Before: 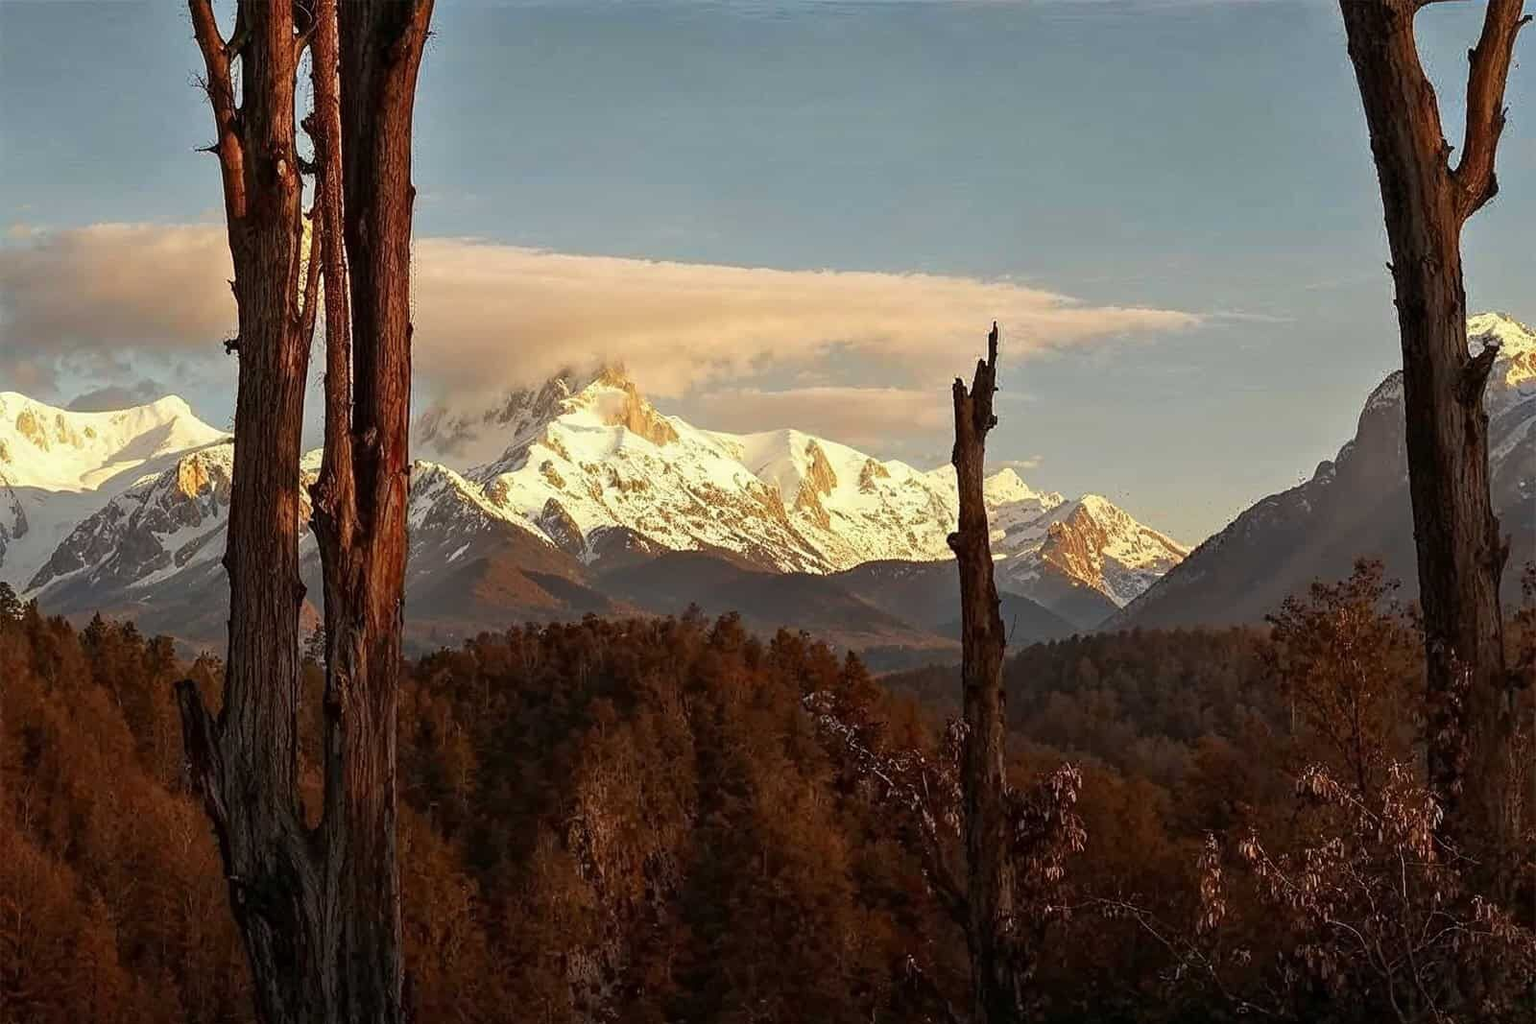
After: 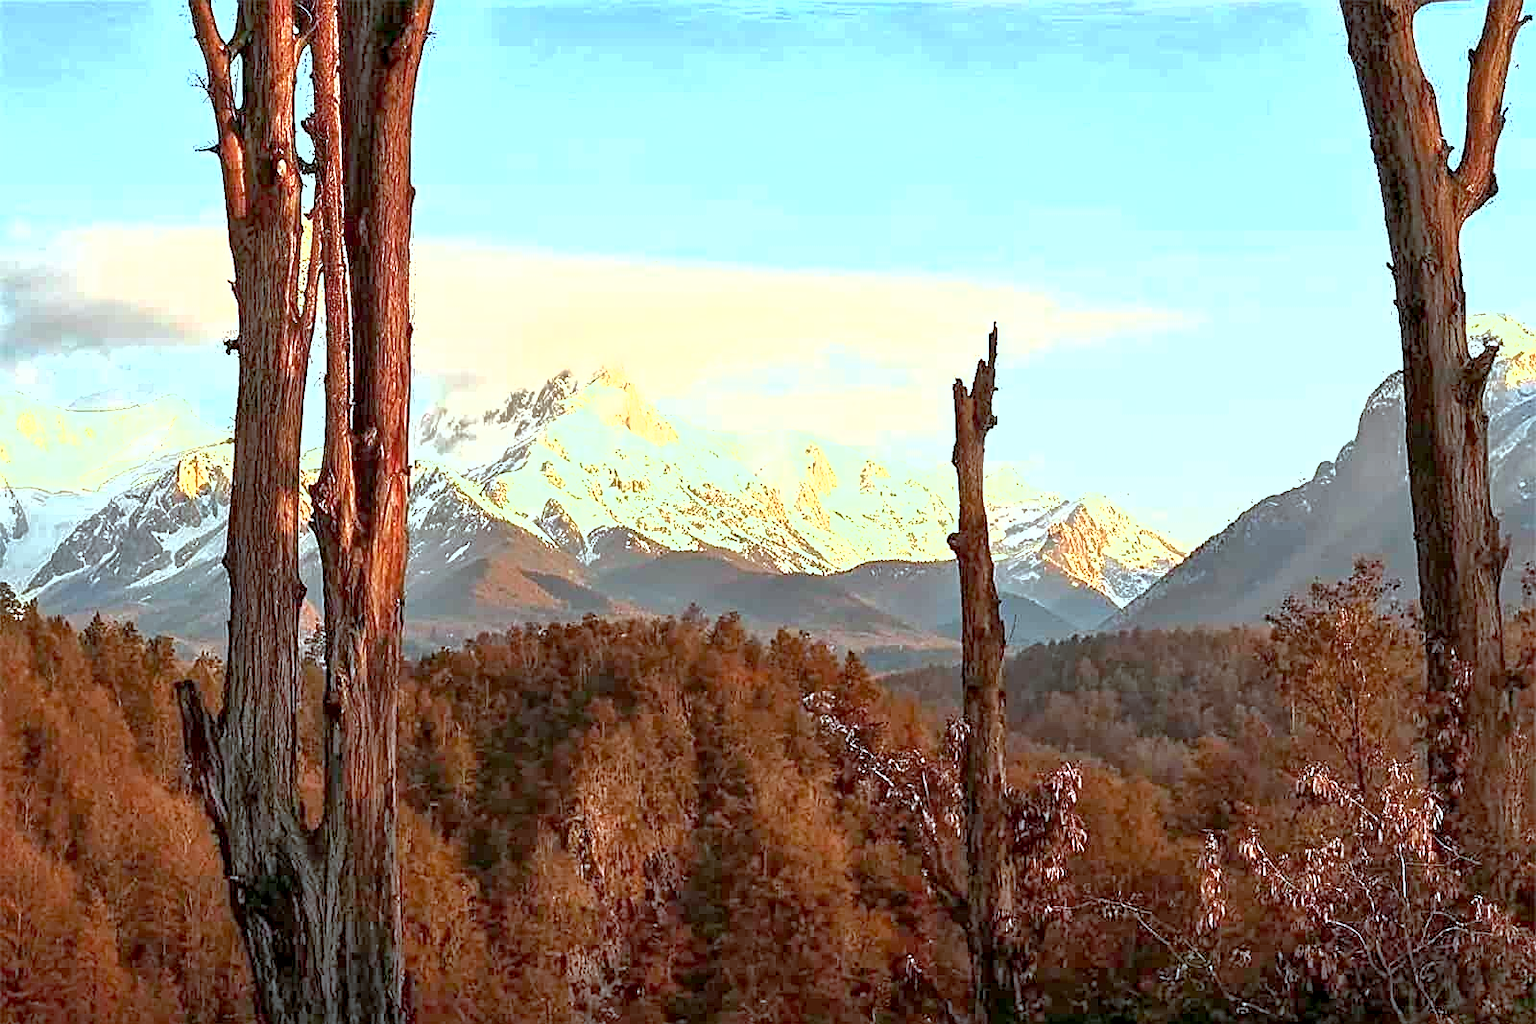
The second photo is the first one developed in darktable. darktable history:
shadows and highlights: highlights color adjustment 0.862%
color correction: highlights a* -11.86, highlights b* -14.99
exposure: black level correction 0.001, exposure 1.844 EV, compensate exposure bias true, compensate highlight preservation false
sharpen: on, module defaults
